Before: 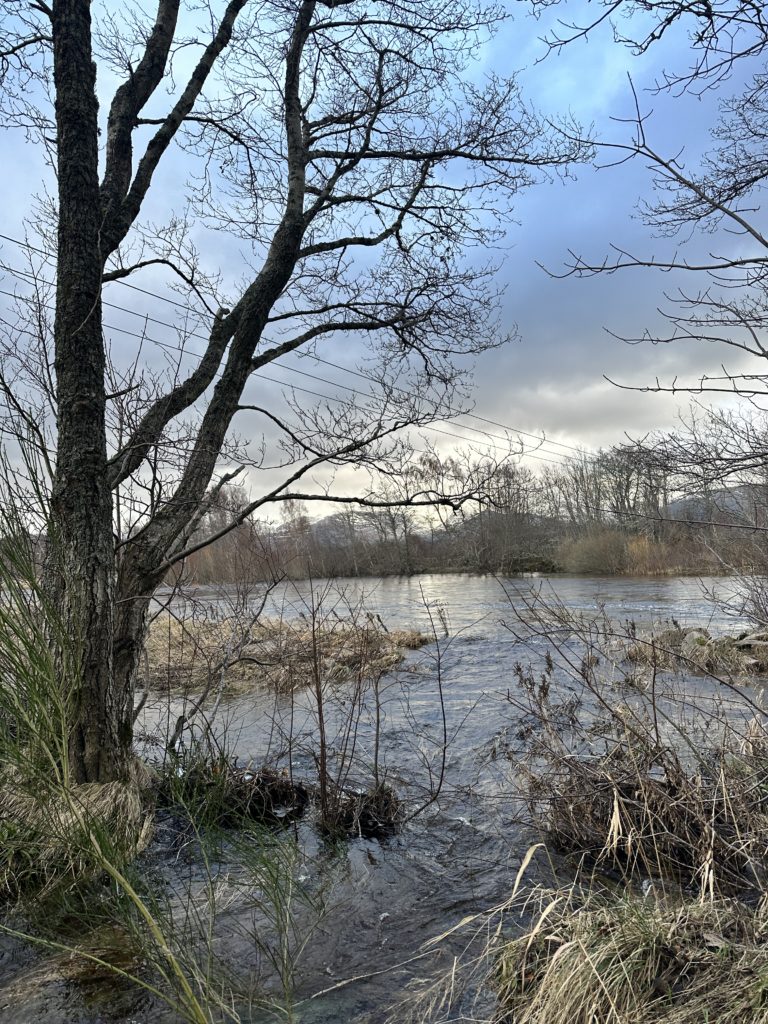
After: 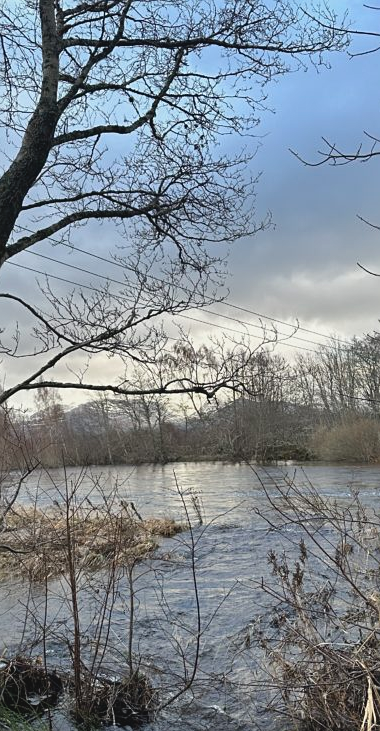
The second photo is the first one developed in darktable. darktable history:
crop: left 32.075%, top 10.976%, right 18.355%, bottom 17.596%
contrast brightness saturation: contrast -0.1, saturation -0.1
sharpen: radius 1.272, amount 0.305, threshold 0
